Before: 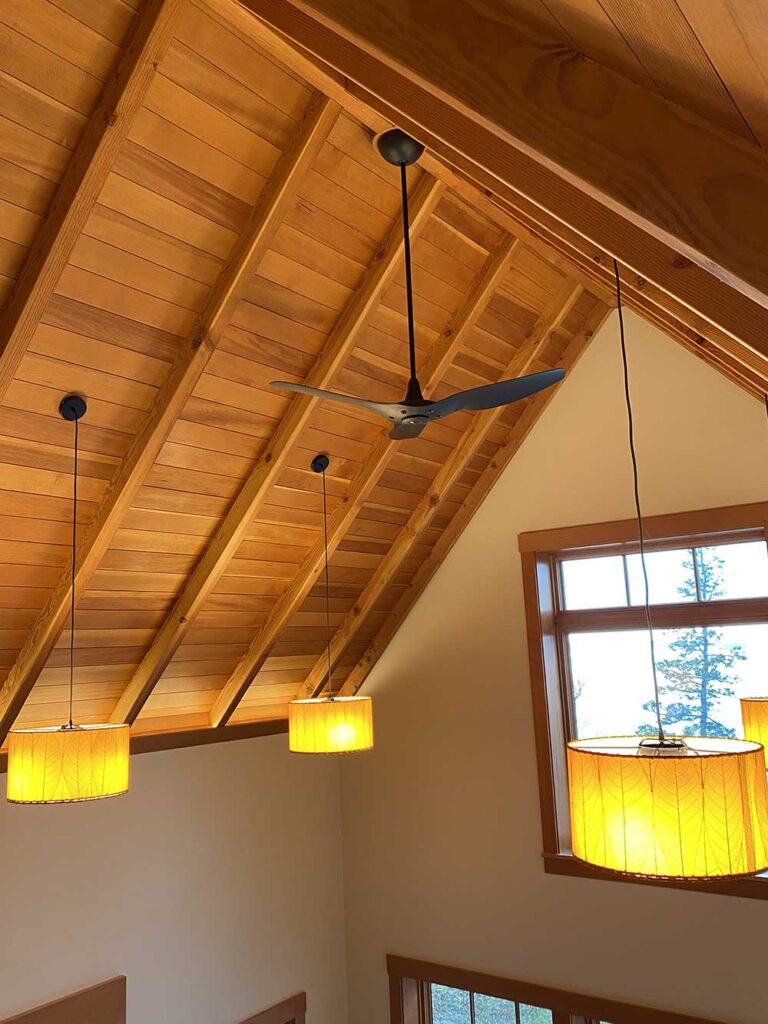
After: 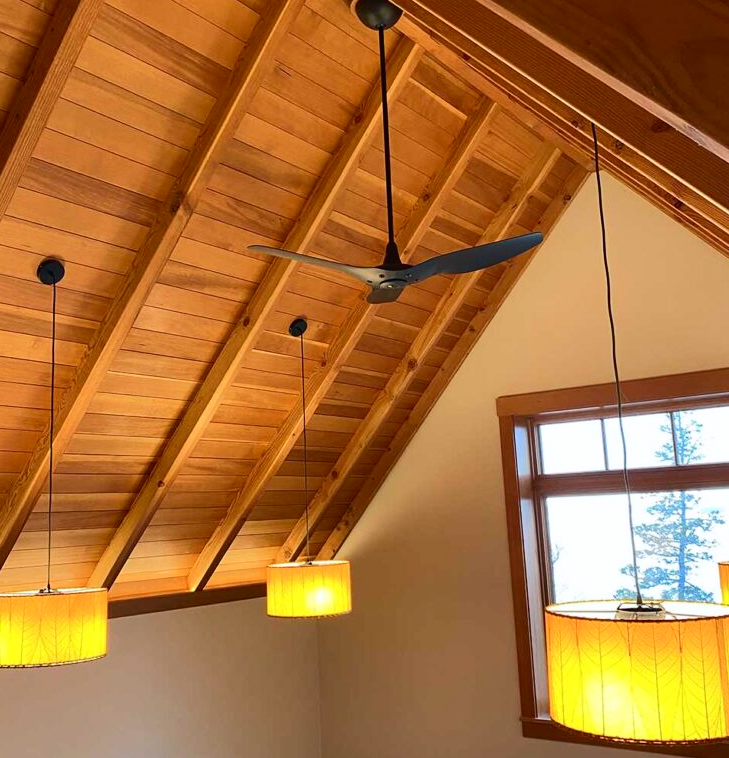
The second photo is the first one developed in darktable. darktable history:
crop and rotate: left 2.991%, top 13.302%, right 1.981%, bottom 12.636%
white balance: red 1.004, blue 1.024
tone curve: curves: ch0 [(0, 0.01) (0.037, 0.032) (0.131, 0.108) (0.275, 0.256) (0.483, 0.512) (0.61, 0.665) (0.696, 0.742) (0.792, 0.819) (0.911, 0.925) (0.997, 0.995)]; ch1 [(0, 0) (0.301, 0.3) (0.423, 0.421) (0.492, 0.488) (0.507, 0.503) (0.53, 0.532) (0.573, 0.586) (0.683, 0.702) (0.746, 0.77) (1, 1)]; ch2 [(0, 0) (0.246, 0.233) (0.36, 0.352) (0.415, 0.415) (0.485, 0.487) (0.502, 0.504) (0.525, 0.518) (0.539, 0.539) (0.587, 0.594) (0.636, 0.652) (0.711, 0.729) (0.845, 0.855) (0.998, 0.977)], color space Lab, independent channels, preserve colors none
